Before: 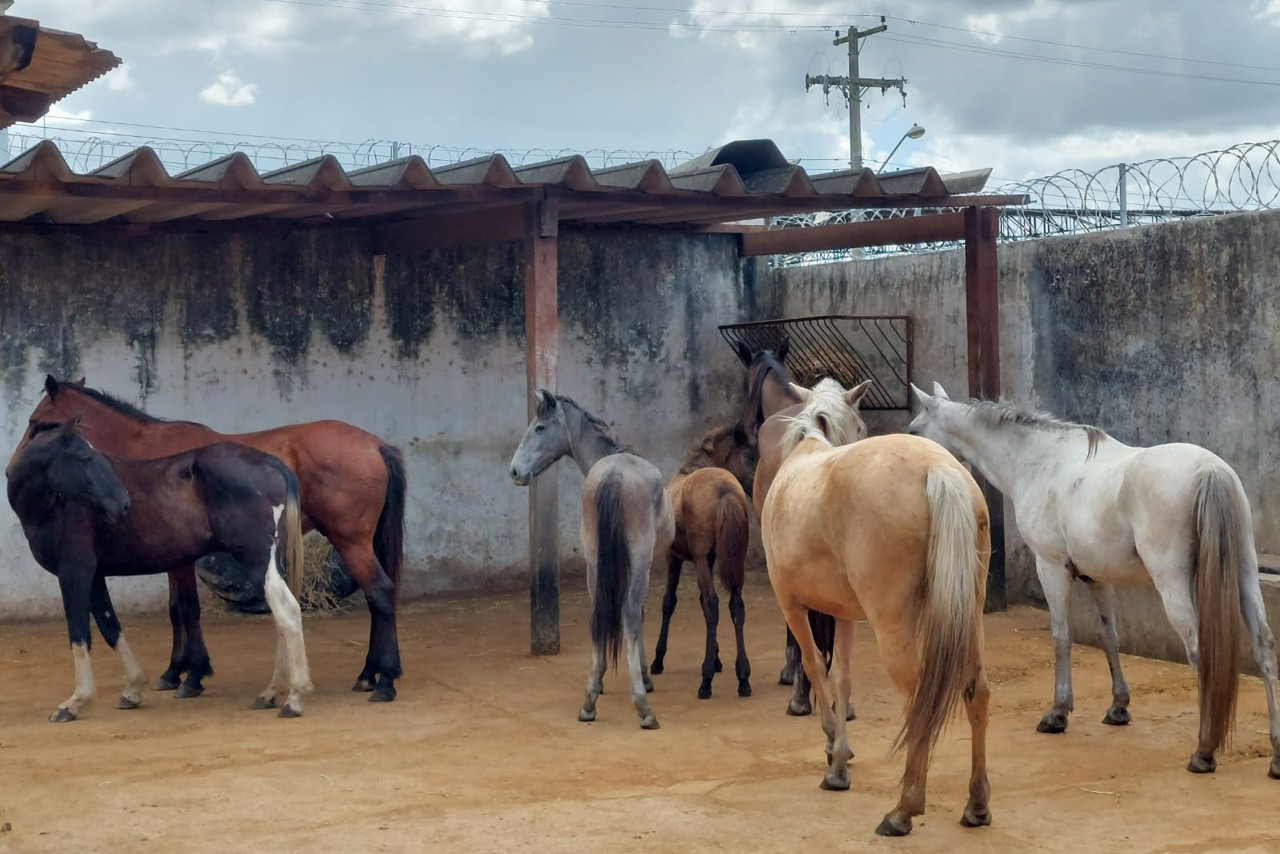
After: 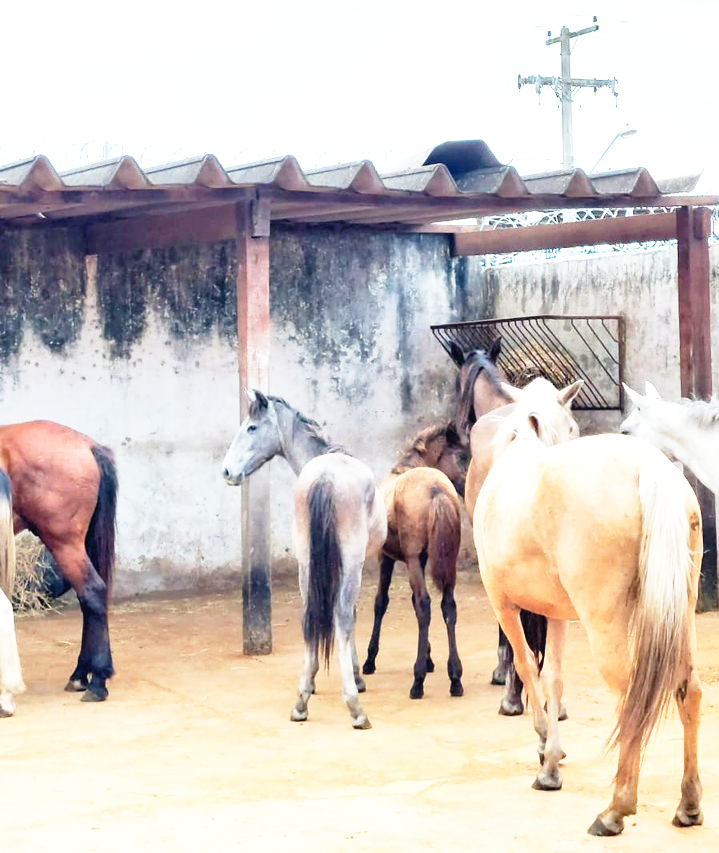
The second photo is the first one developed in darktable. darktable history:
contrast brightness saturation: saturation -0.1
crop and rotate: left 22.516%, right 21.234%
base curve: curves: ch0 [(0, 0) (0.012, 0.01) (0.073, 0.168) (0.31, 0.711) (0.645, 0.957) (1, 1)], preserve colors none
exposure: black level correction -0.002, exposure 1.115 EV, compensate highlight preservation false
